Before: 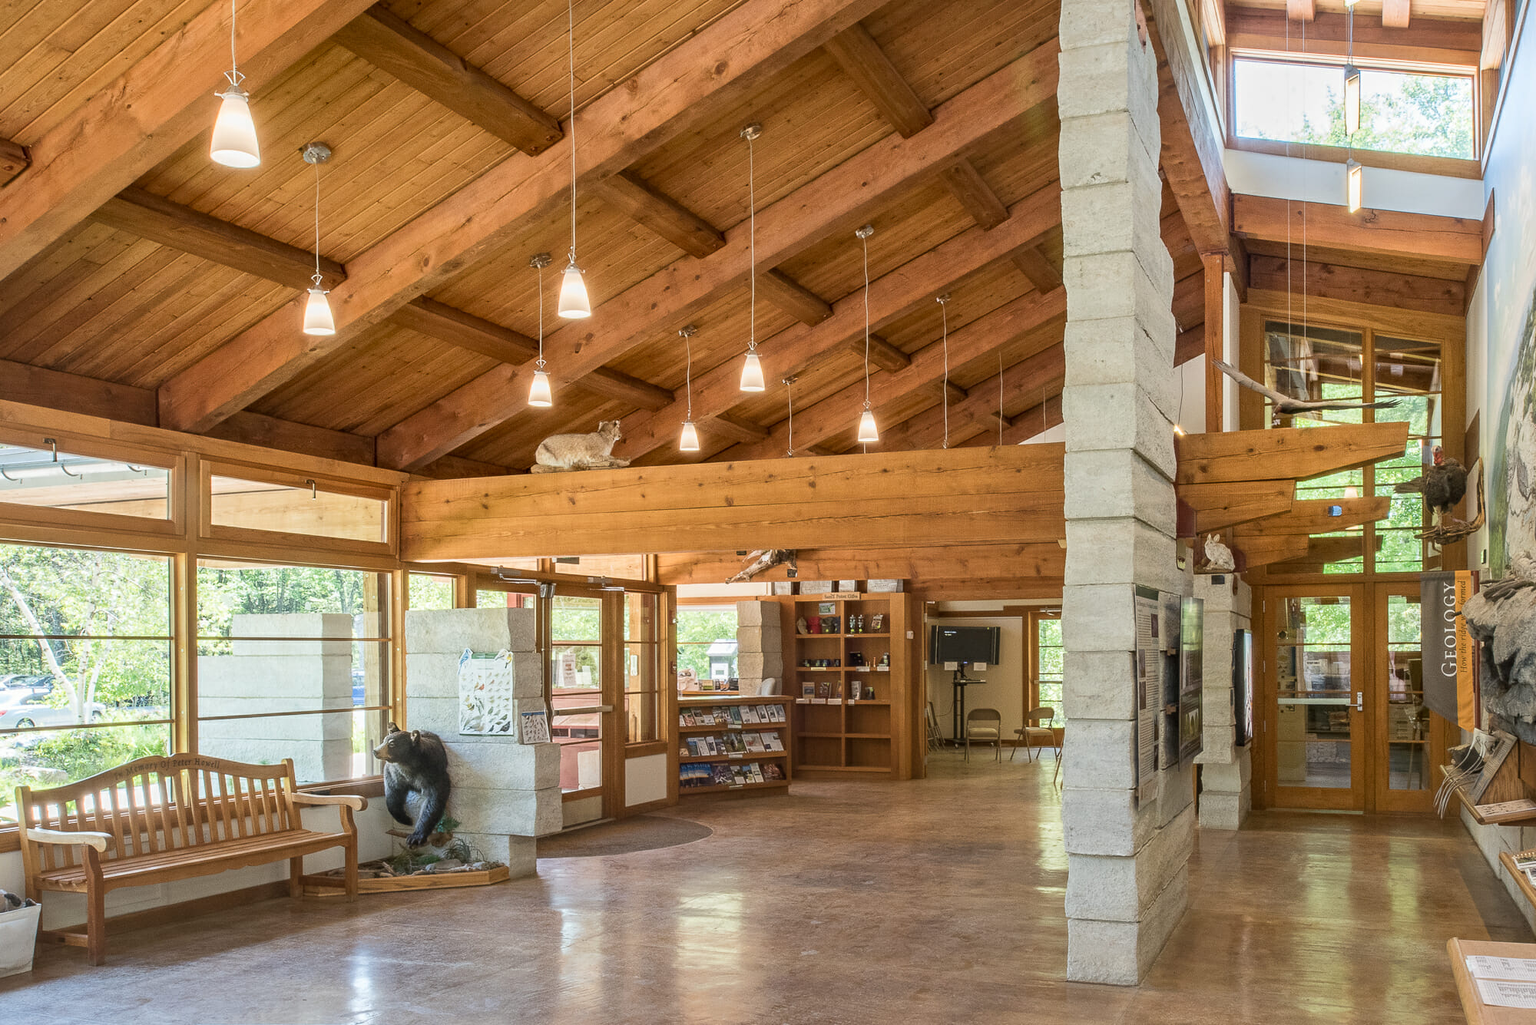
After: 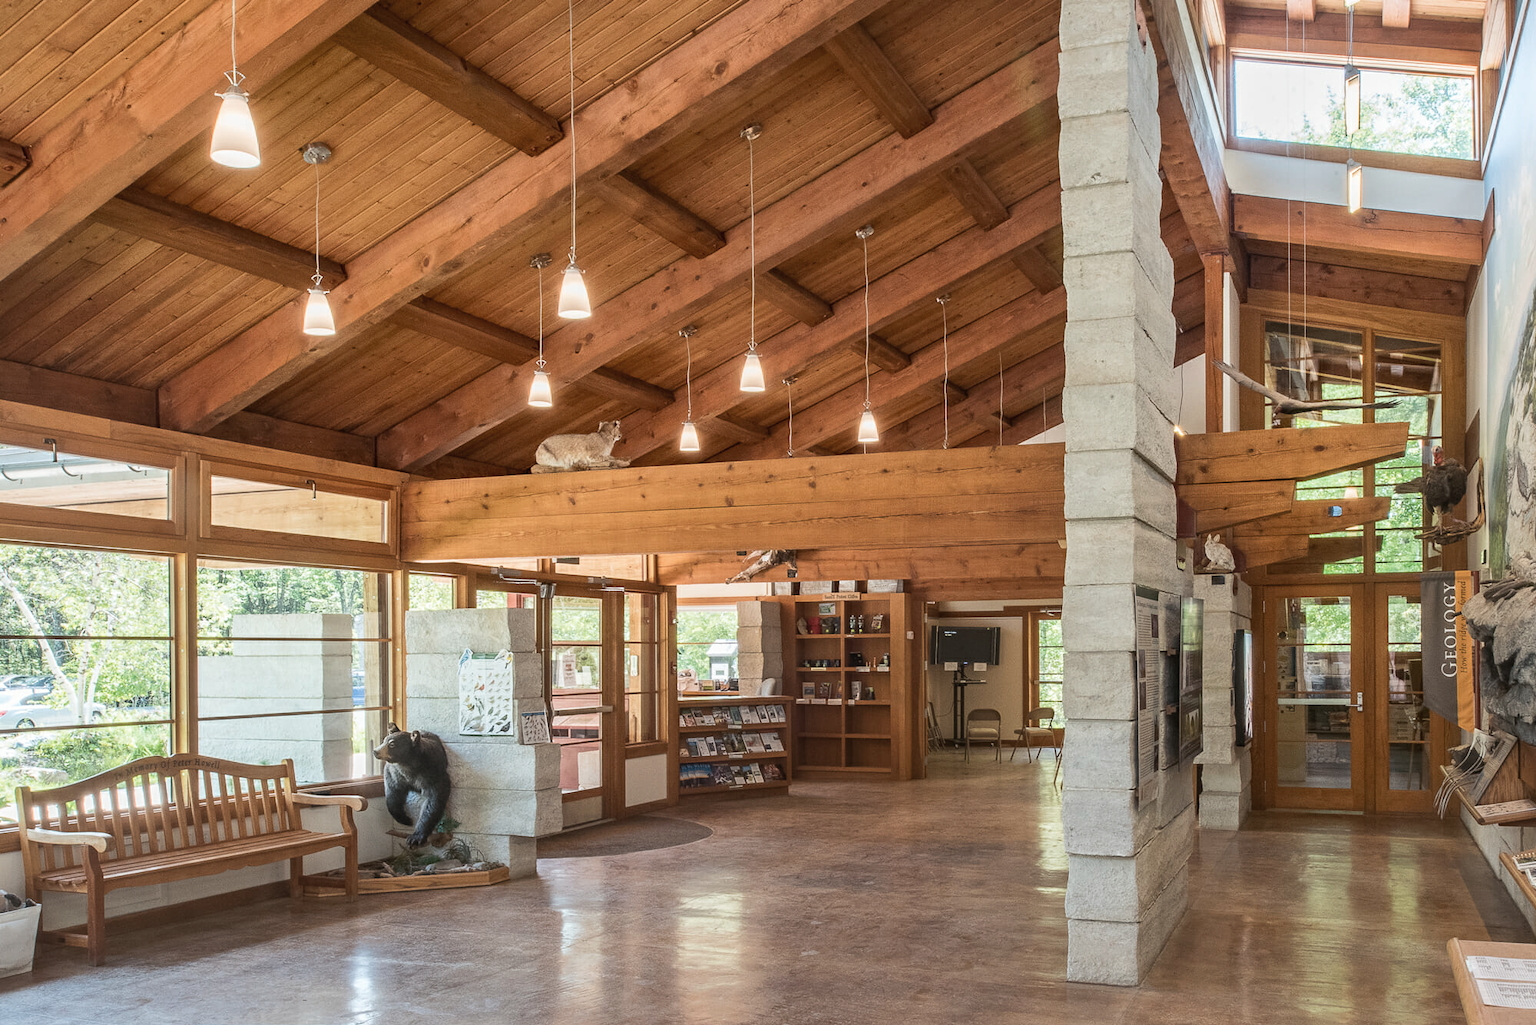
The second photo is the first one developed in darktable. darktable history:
tone curve: curves: ch0 [(0, 0) (0.003, 0.003) (0.011, 0.011) (0.025, 0.025) (0.044, 0.045) (0.069, 0.07) (0.1, 0.1) (0.136, 0.137) (0.177, 0.179) (0.224, 0.226) (0.277, 0.279) (0.335, 0.338) (0.399, 0.402) (0.468, 0.472) (0.543, 0.547) (0.623, 0.628) (0.709, 0.715) (0.801, 0.807) (0.898, 0.902) (1, 1)], preserve colors none
color look up table: target L [73.97, 66.93, 50.37, 35.54, 200, 100, 64.86, 62.8, 56.5, 48.76, 30.95, 55.09, 52.31, 40.57, 27.52, 85.69, 76.37, 67.14, 65.31, 51.49, 47.7, 48.41, 29.24, 15.35, 0 ×25], target a [-2.562, -18.27, -31.55, -9.987, 0.005, 0, 10.25, 14.15, 27.13, 40.09, 9.941, 2.951, 37.88, 1.76, 14.98, -1.047, -1.985, -22.79, -2.397, -21.44, -1.744, -6.124, -1.57, -0.769, 0 ×25], target b [55.82, 39.48, 22.56, 13.01, -0.003, 0.001, 50.34, 8.677, 42.27, 12.86, 7.878, -20.47, -12.28, -36.46, -15.21, -1.567, -2.531, -5.307, -2.923, -22.95, -2.735, -20.83, -2.523, -1.15, 0 ×25], num patches 24
